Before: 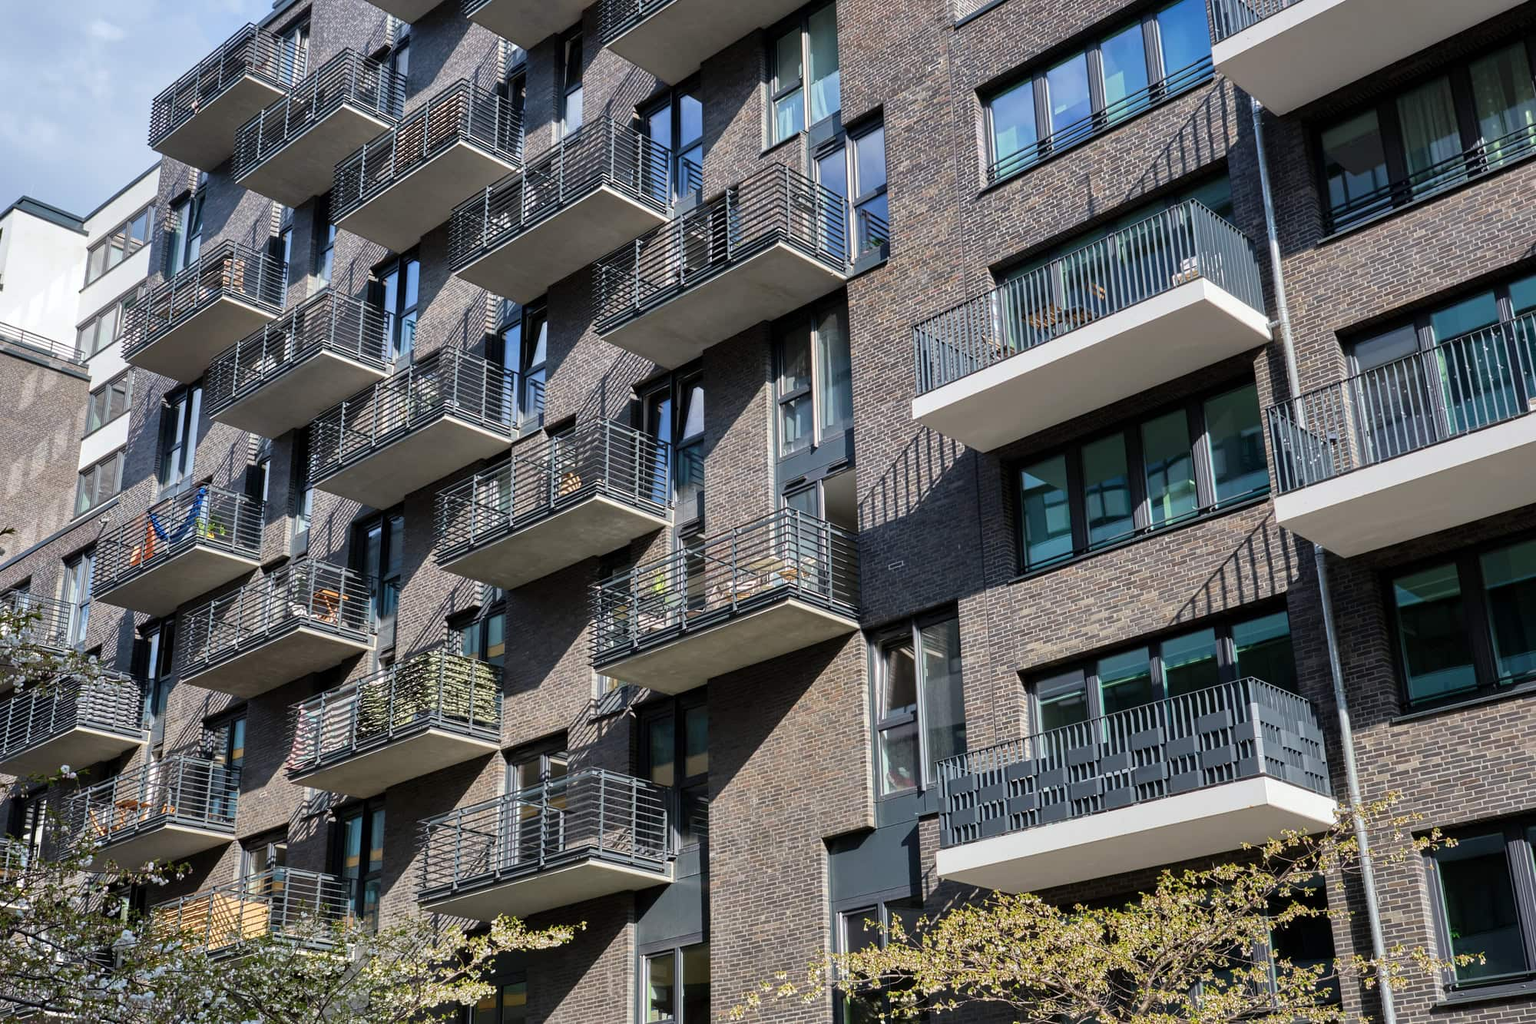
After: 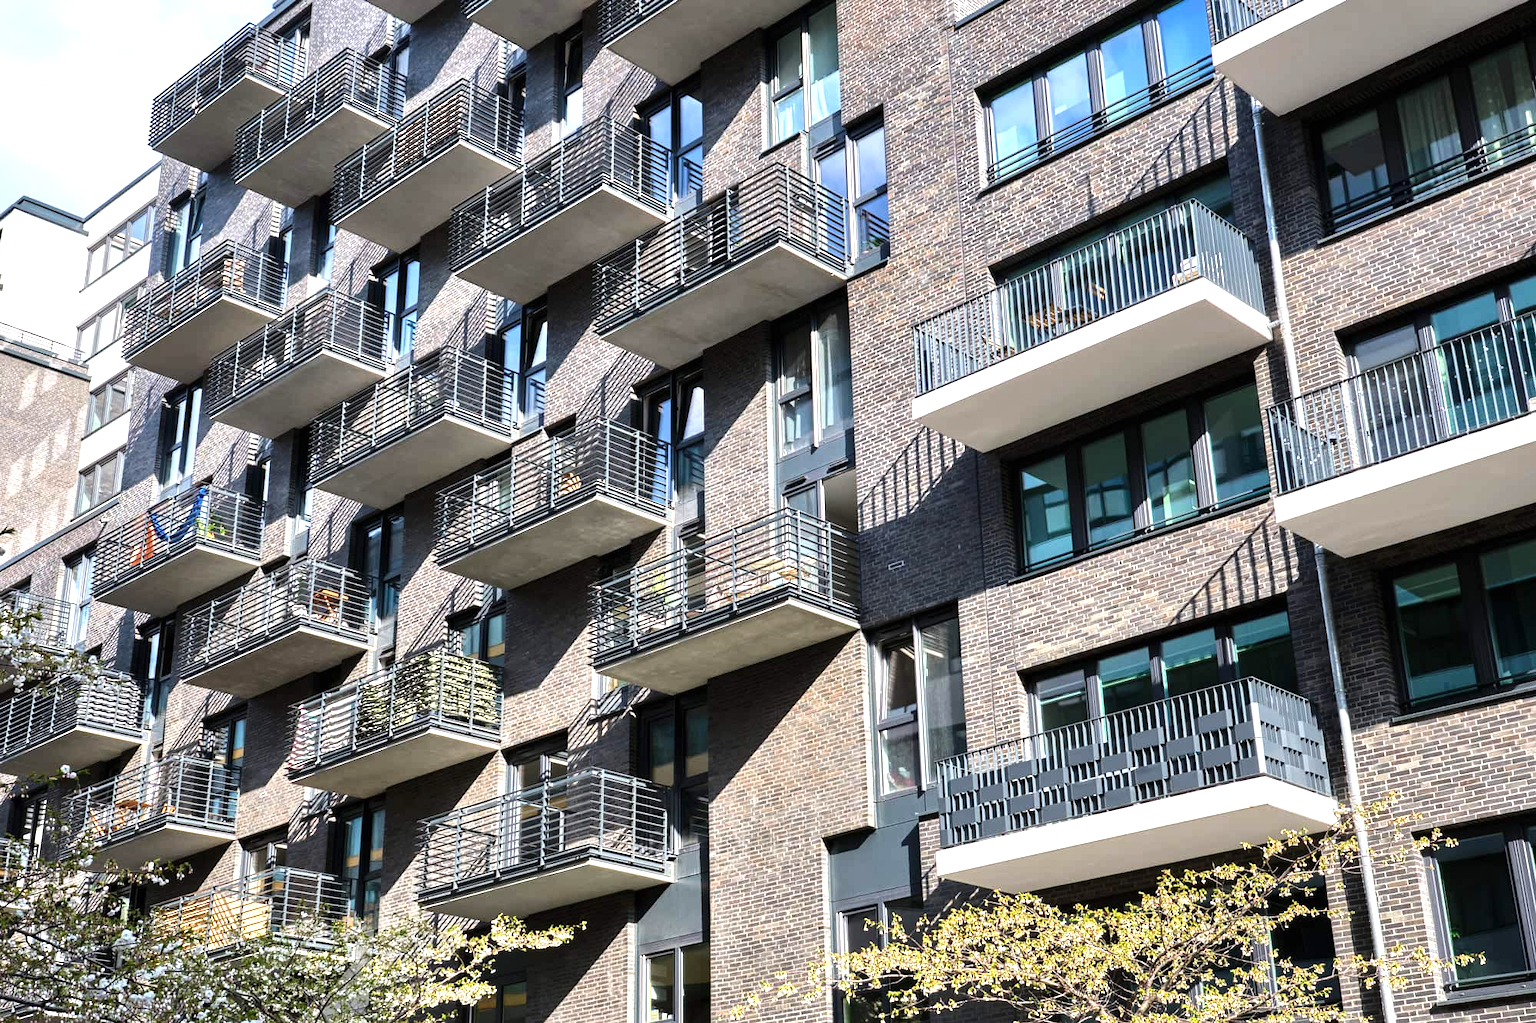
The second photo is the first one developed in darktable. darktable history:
tone equalizer: -8 EV -0.417 EV, -7 EV -0.389 EV, -6 EV -0.333 EV, -5 EV -0.222 EV, -3 EV 0.222 EV, -2 EV 0.333 EV, -1 EV 0.389 EV, +0 EV 0.417 EV, edges refinement/feathering 500, mask exposure compensation -1.57 EV, preserve details no
exposure: black level correction 0, exposure 0.7 EV, compensate exposure bias true, compensate highlight preservation false
